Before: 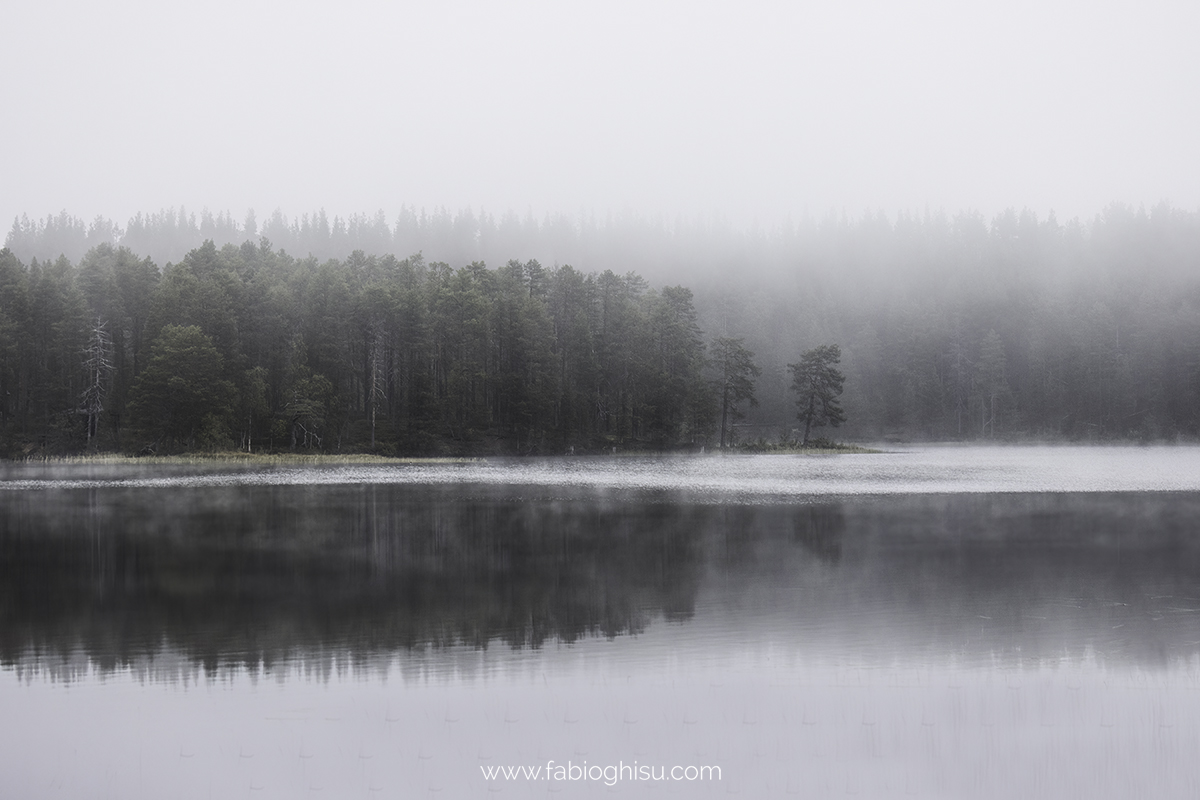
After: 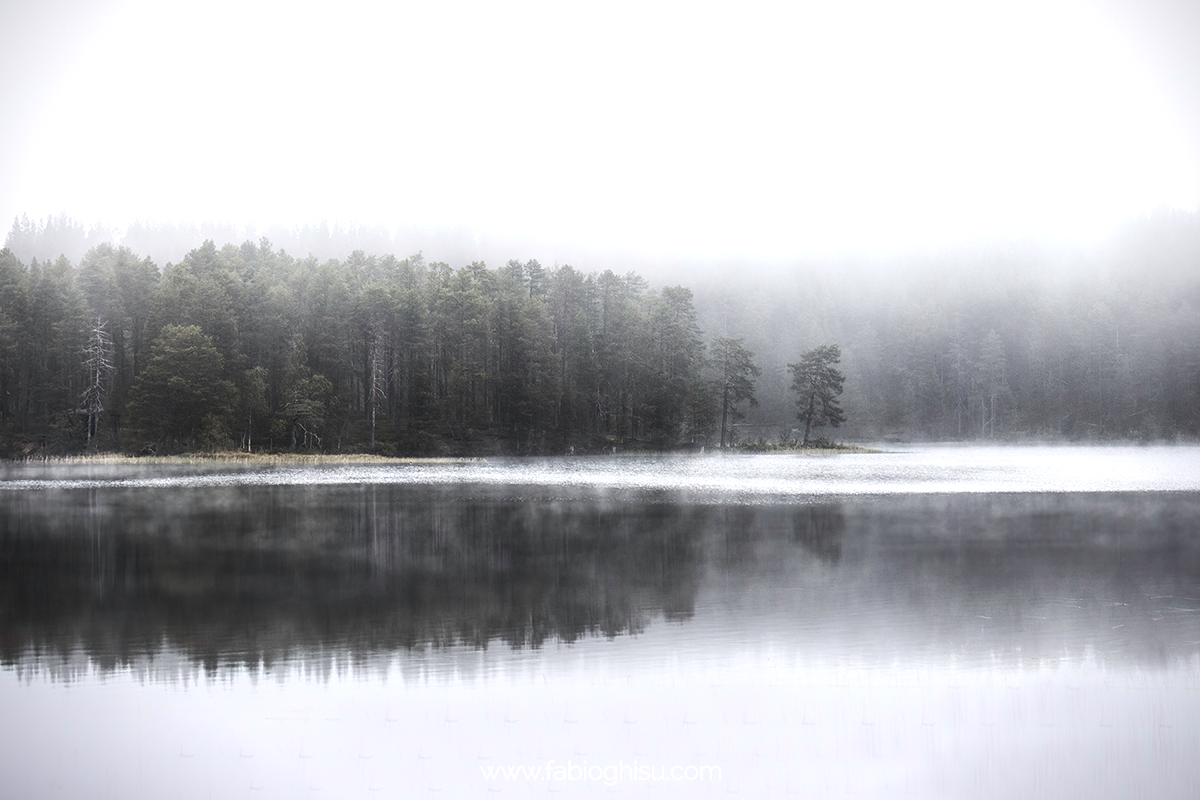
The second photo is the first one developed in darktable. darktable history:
vignetting: fall-off start 88.53%, fall-off radius 44.2%, saturation 0.376, width/height ratio 1.161
tone equalizer: -8 EV -0.75 EV, -7 EV -0.7 EV, -6 EV -0.6 EV, -5 EV -0.4 EV, -3 EV 0.4 EV, -2 EV 0.6 EV, -1 EV 0.7 EV, +0 EV 0.75 EV, edges refinement/feathering 500, mask exposure compensation -1.57 EV, preserve details no
